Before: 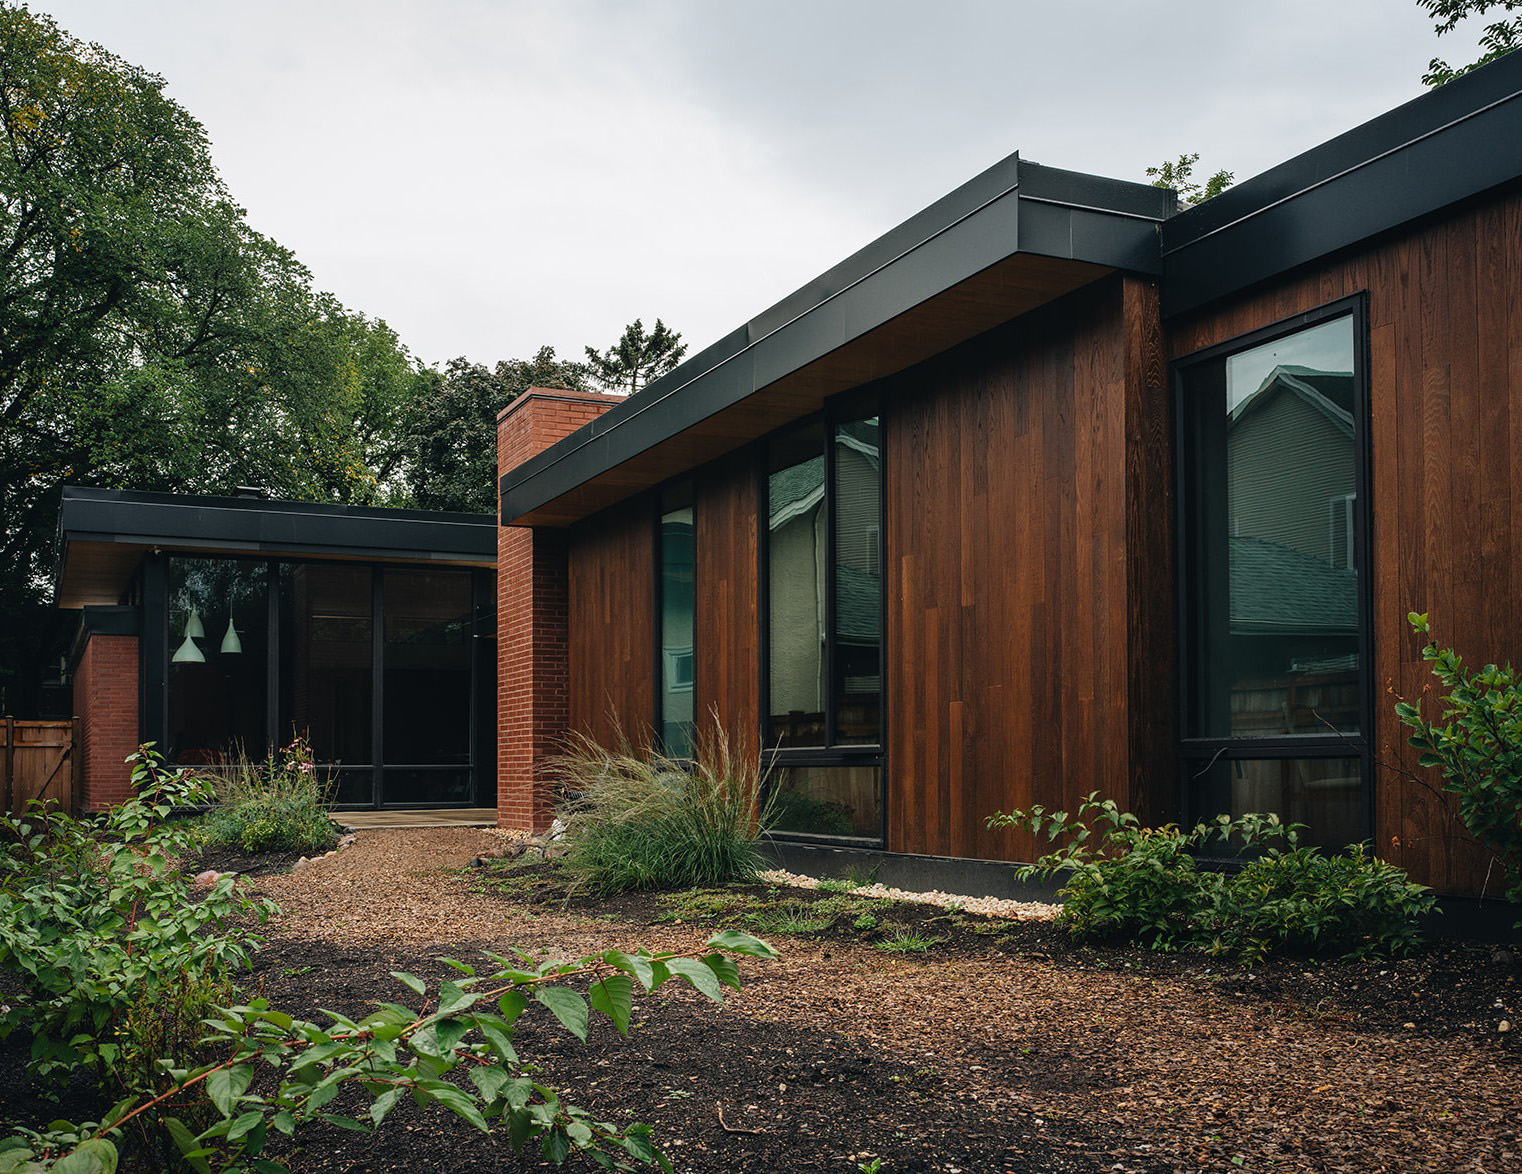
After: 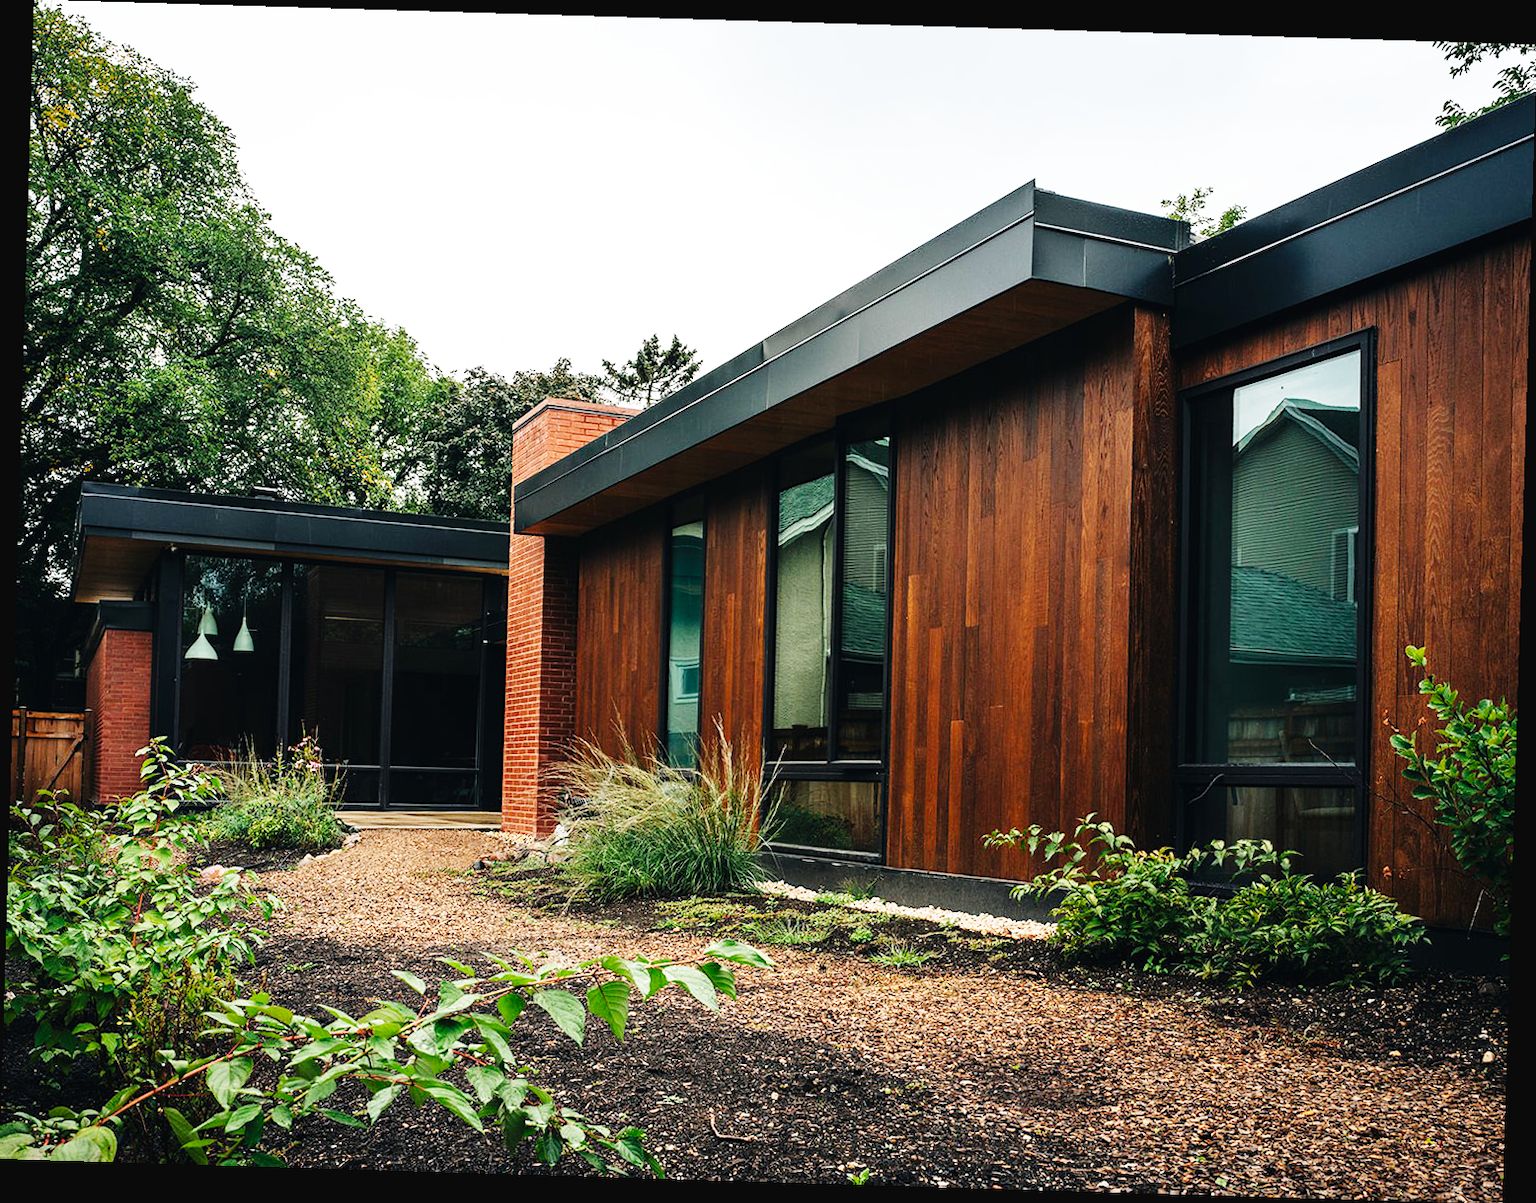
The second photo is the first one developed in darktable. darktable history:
rotate and perspective: rotation 1.72°, automatic cropping off
base curve: curves: ch0 [(0, 0.003) (0.001, 0.002) (0.006, 0.004) (0.02, 0.022) (0.048, 0.086) (0.094, 0.234) (0.162, 0.431) (0.258, 0.629) (0.385, 0.8) (0.548, 0.918) (0.751, 0.988) (1, 1)], preserve colors none
